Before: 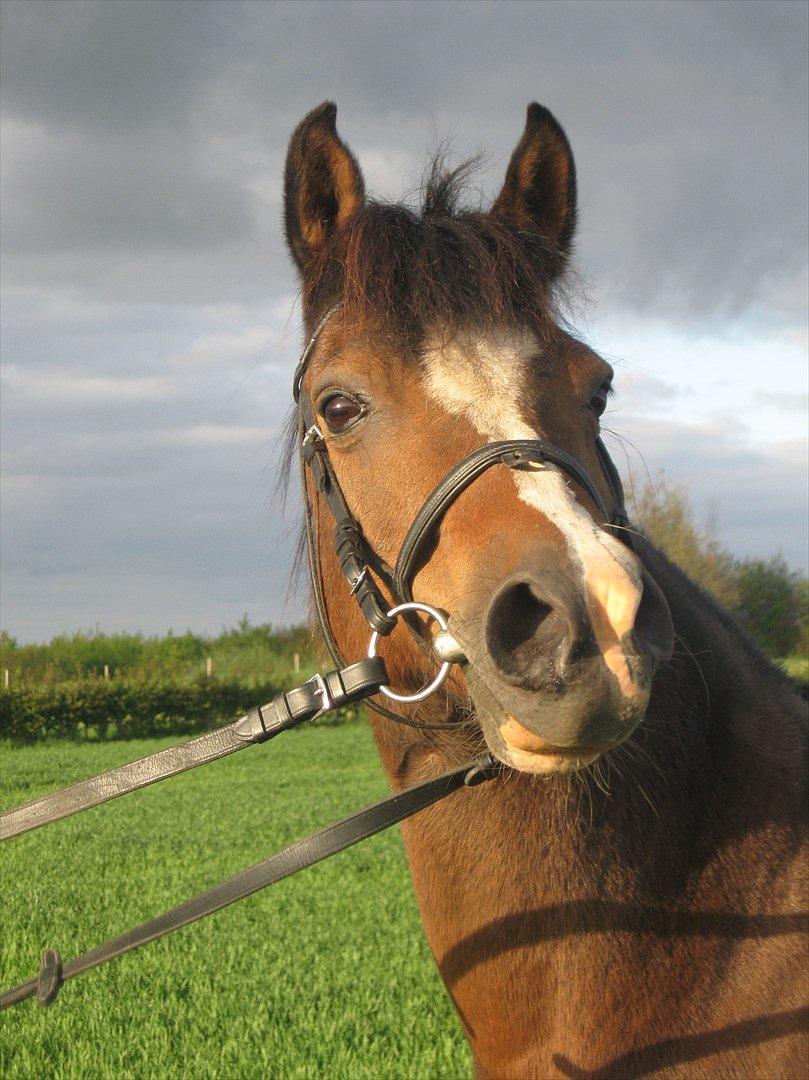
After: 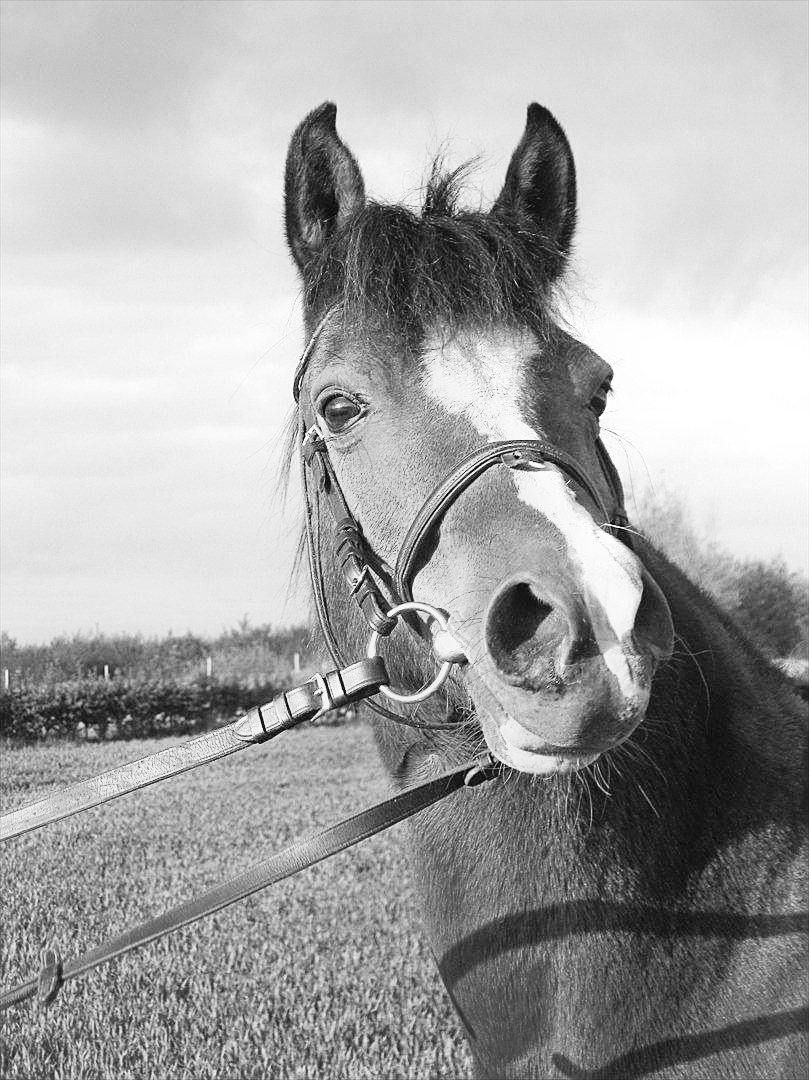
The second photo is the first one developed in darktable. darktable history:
monochrome: a 0, b 0, size 0.5, highlights 0.57
base curve: curves: ch0 [(0, 0.003) (0.001, 0.002) (0.006, 0.004) (0.02, 0.022) (0.048, 0.086) (0.094, 0.234) (0.162, 0.431) (0.258, 0.629) (0.385, 0.8) (0.548, 0.918) (0.751, 0.988) (1, 1)], preserve colors none
sharpen: on, module defaults
